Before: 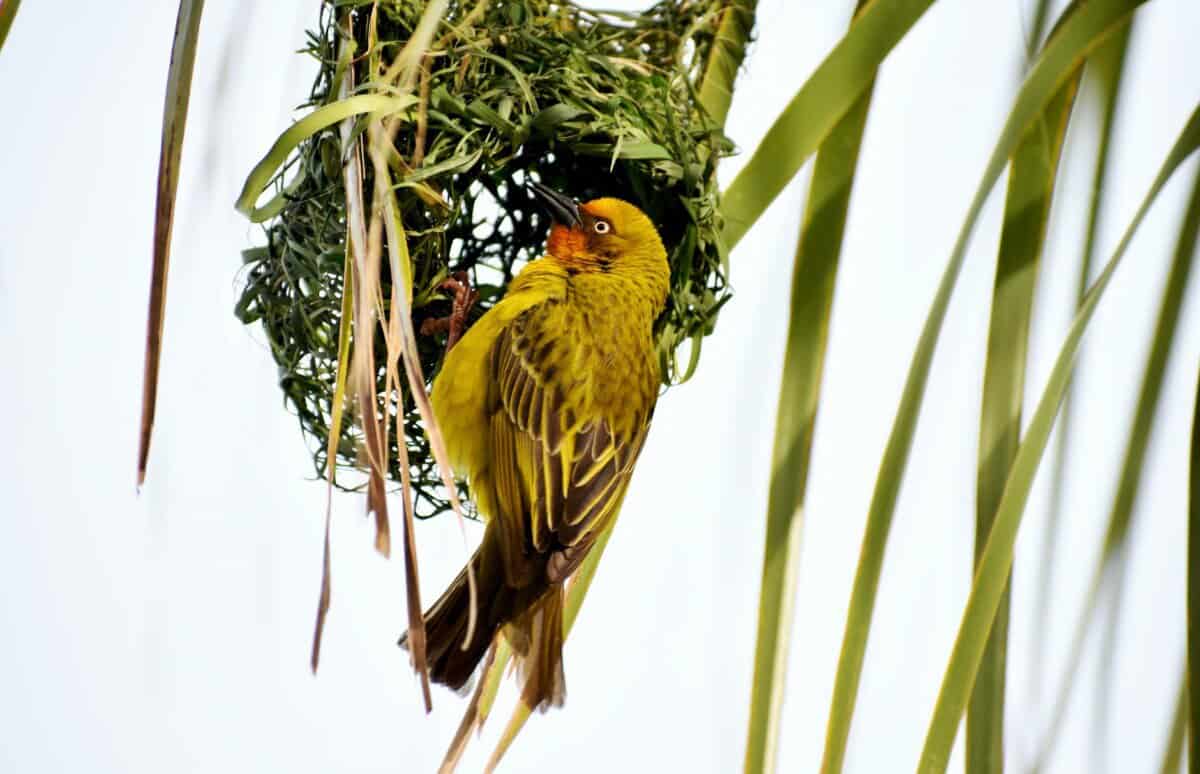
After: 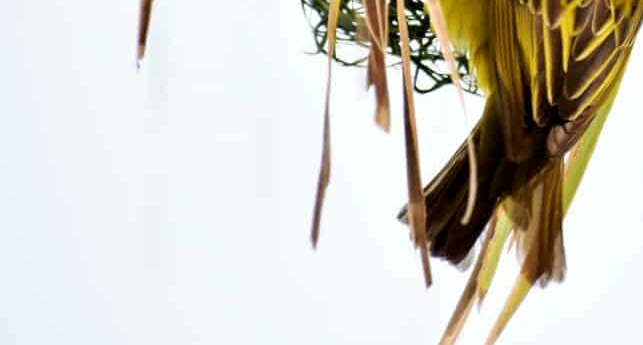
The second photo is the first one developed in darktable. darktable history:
crop and rotate: top 55.148%, right 46.384%, bottom 0.166%
local contrast: mode bilateral grid, contrast 20, coarseness 50, detail 120%, midtone range 0.2
